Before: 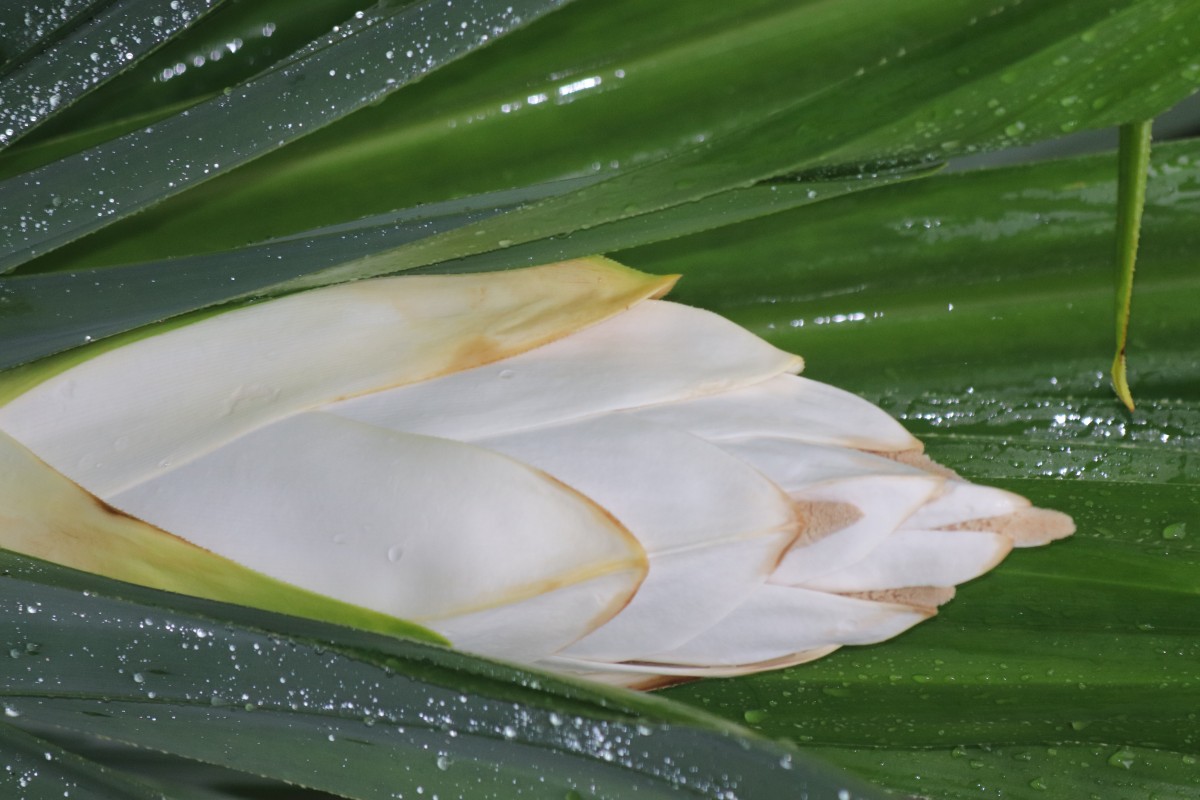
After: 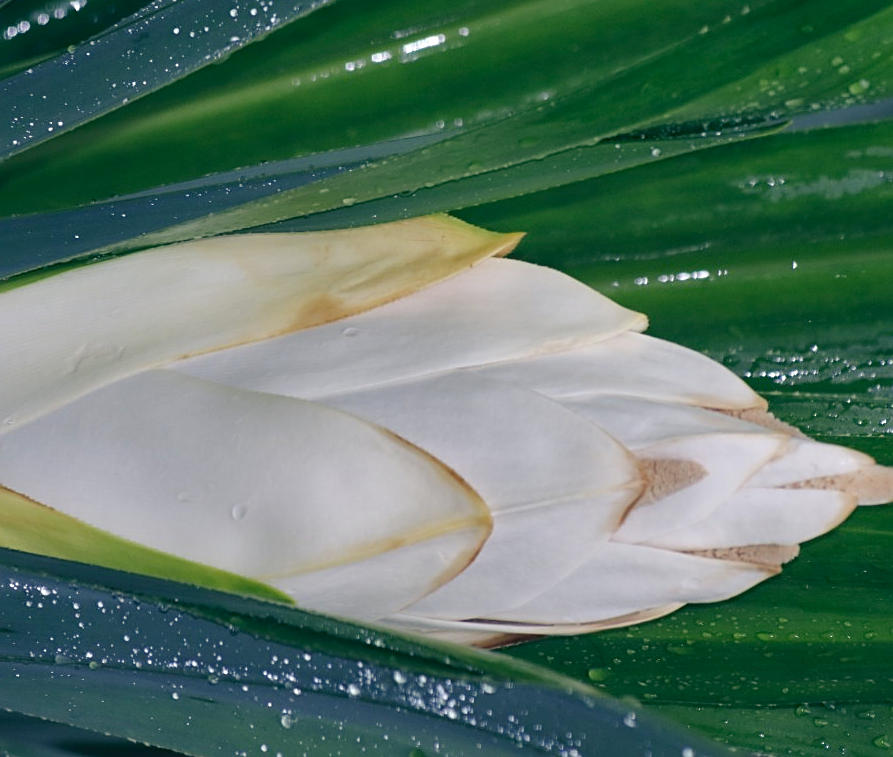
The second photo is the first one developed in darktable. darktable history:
shadows and highlights: shadows 30.67, highlights -63.01, soften with gaussian
sharpen: on, module defaults
crop and rotate: left 13.029%, top 5.299%, right 12.546%
color balance rgb: shadows lift › luminance -40.857%, shadows lift › chroma 14.222%, shadows lift › hue 261.44°, perceptual saturation grading › global saturation 0.492%, perceptual saturation grading › highlights -14.63%, perceptual saturation grading › shadows 25.643%
